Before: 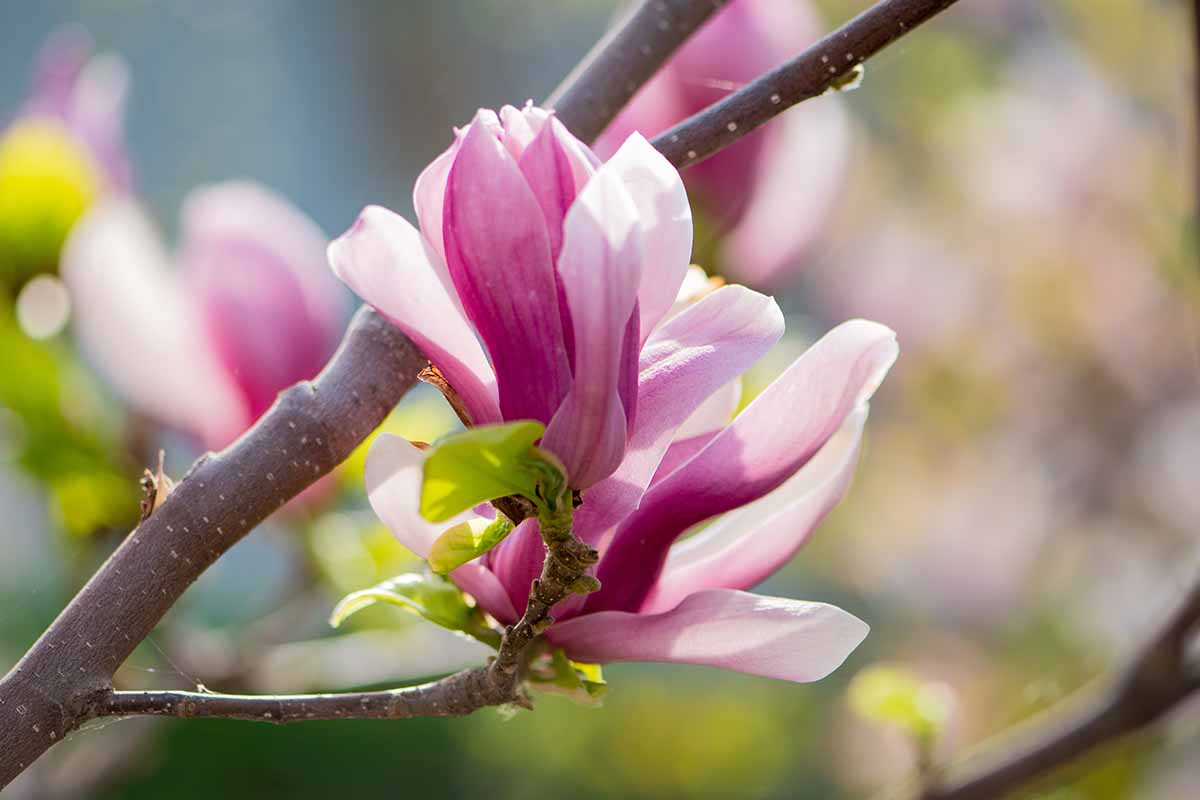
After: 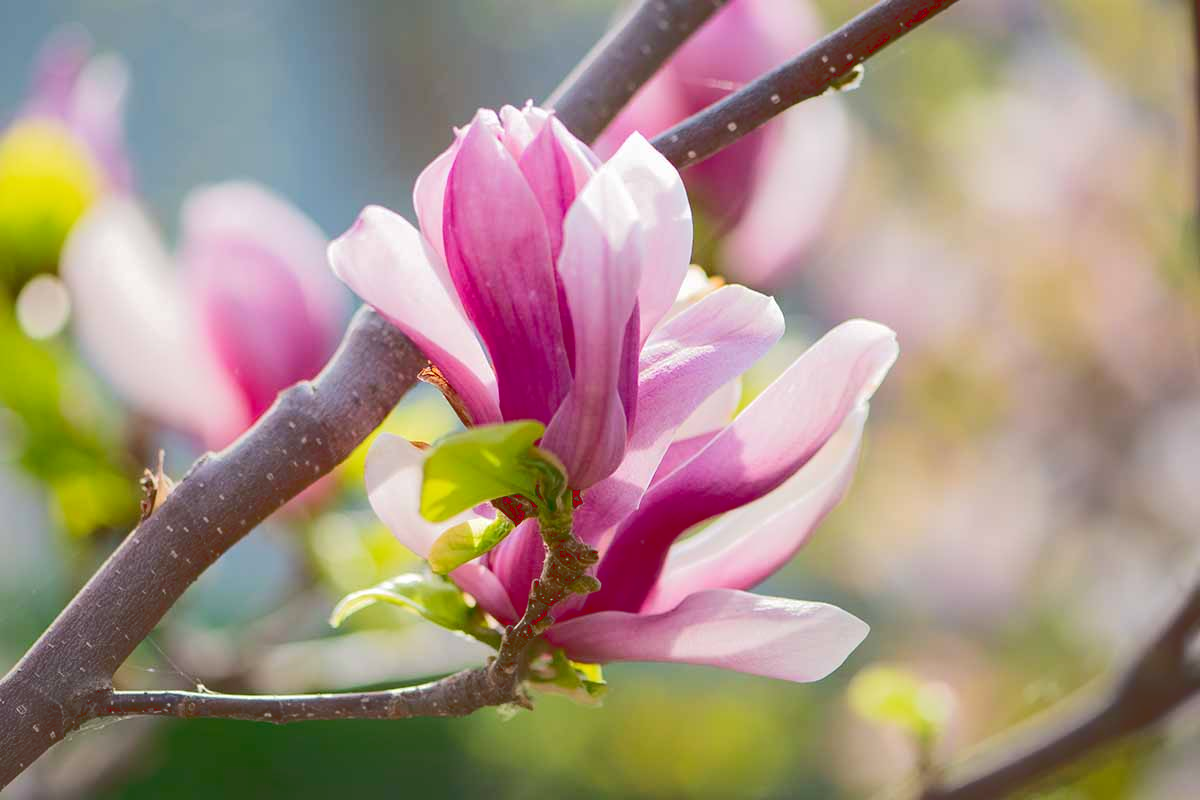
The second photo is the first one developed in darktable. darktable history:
tone curve: curves: ch0 [(0, 0) (0.003, 0.211) (0.011, 0.211) (0.025, 0.215) (0.044, 0.218) (0.069, 0.224) (0.1, 0.227) (0.136, 0.233) (0.177, 0.247) (0.224, 0.275) (0.277, 0.309) (0.335, 0.366) (0.399, 0.438) (0.468, 0.515) (0.543, 0.586) (0.623, 0.658) (0.709, 0.735) (0.801, 0.821) (0.898, 0.889) (1, 1)], color space Lab, linked channels, preserve colors none
